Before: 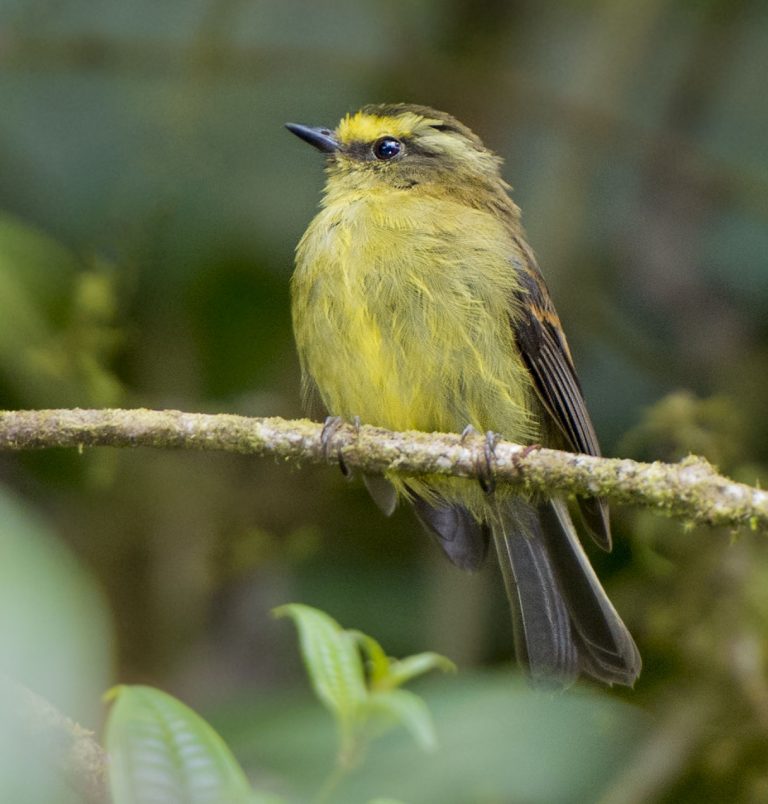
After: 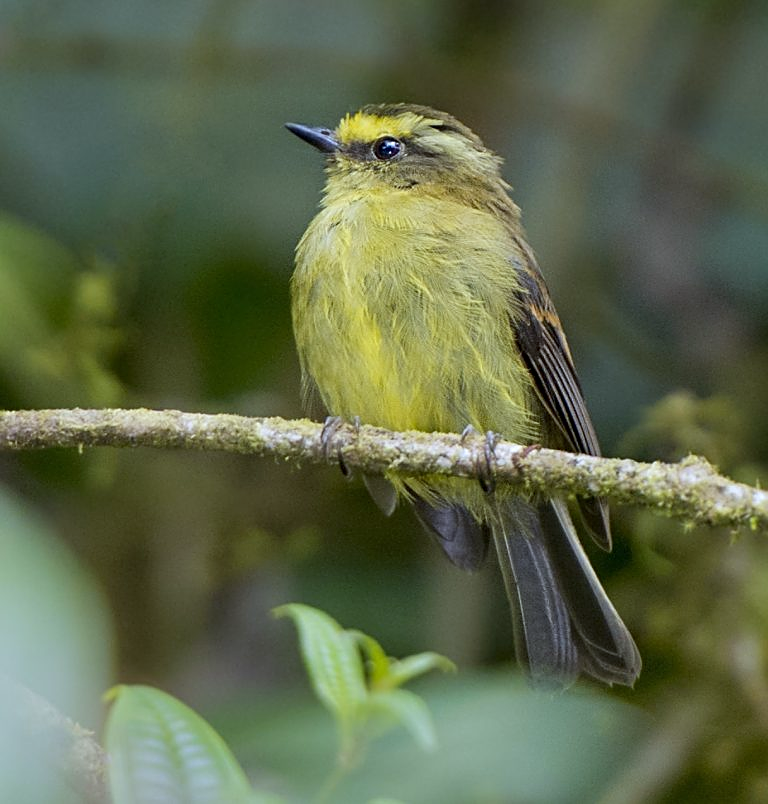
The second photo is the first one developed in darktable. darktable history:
white balance: red 0.954, blue 1.079
sharpen: on, module defaults
